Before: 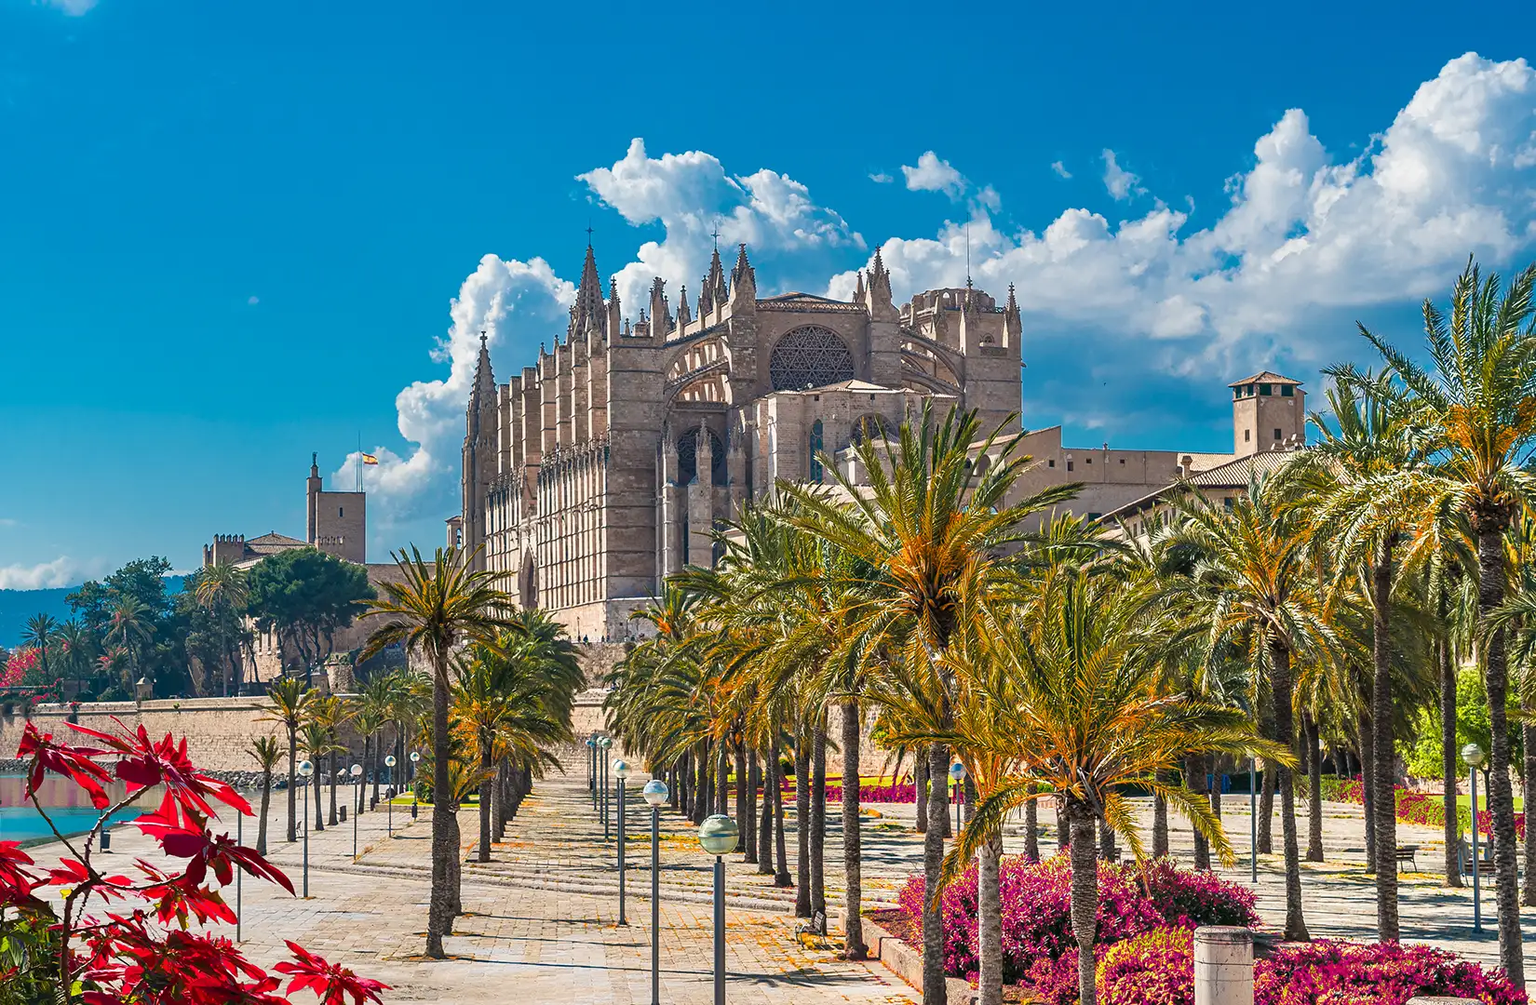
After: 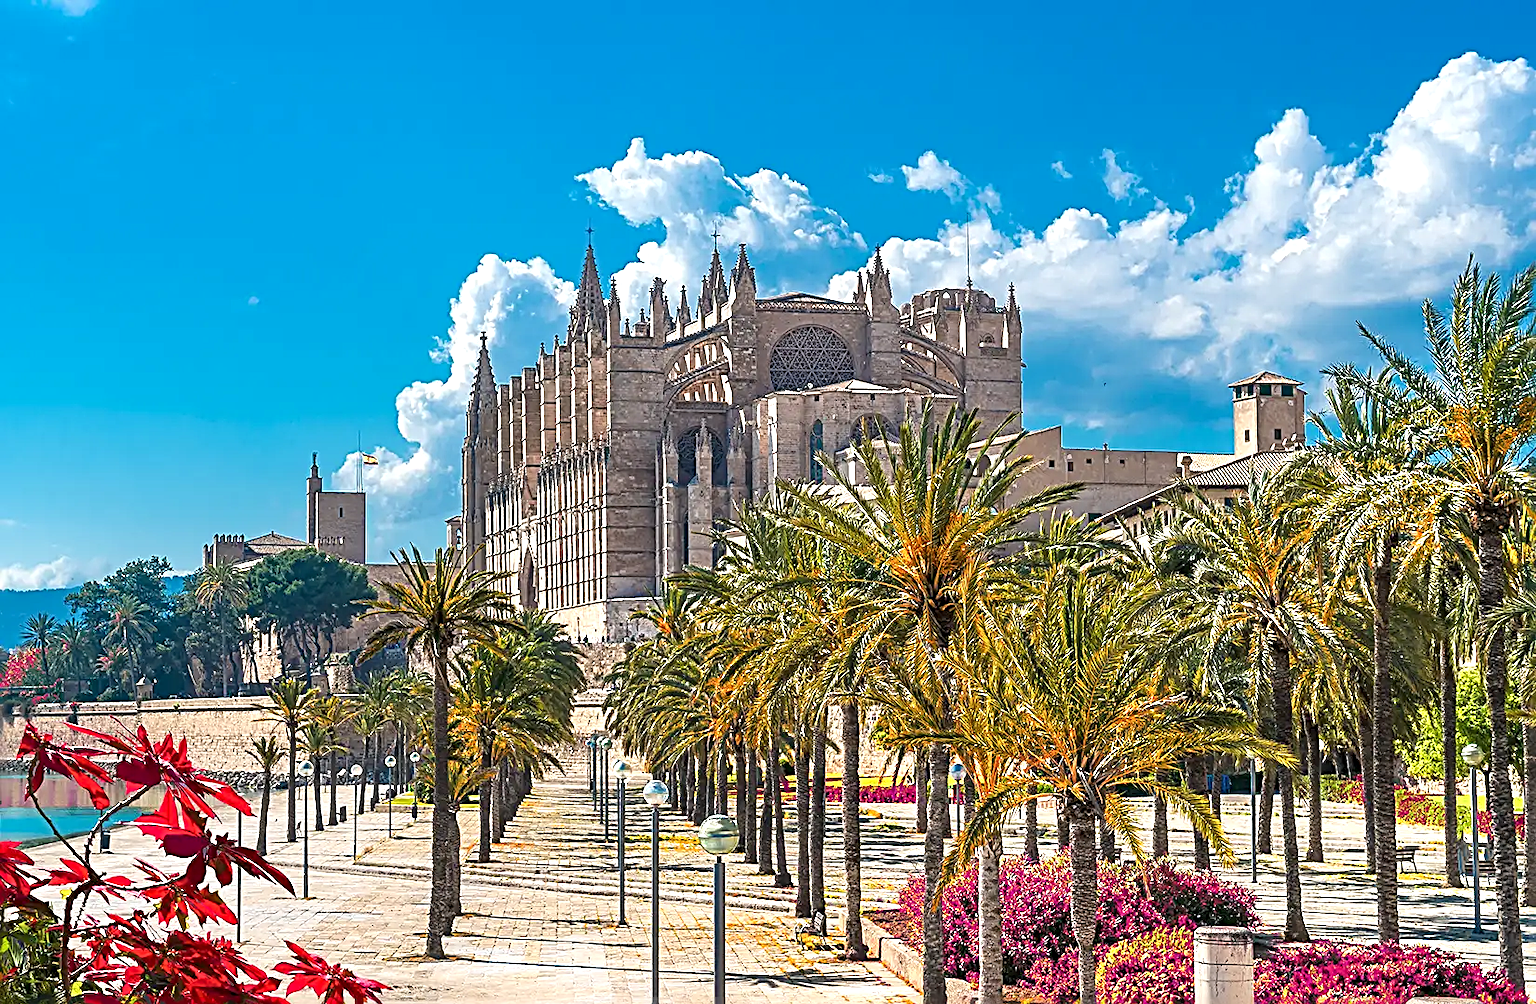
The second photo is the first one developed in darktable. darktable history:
exposure: black level correction 0.001, exposure 0.5 EV, compensate exposure bias true, compensate highlight preservation false
crop: bottom 0.071%
sharpen: radius 3.025, amount 0.757
